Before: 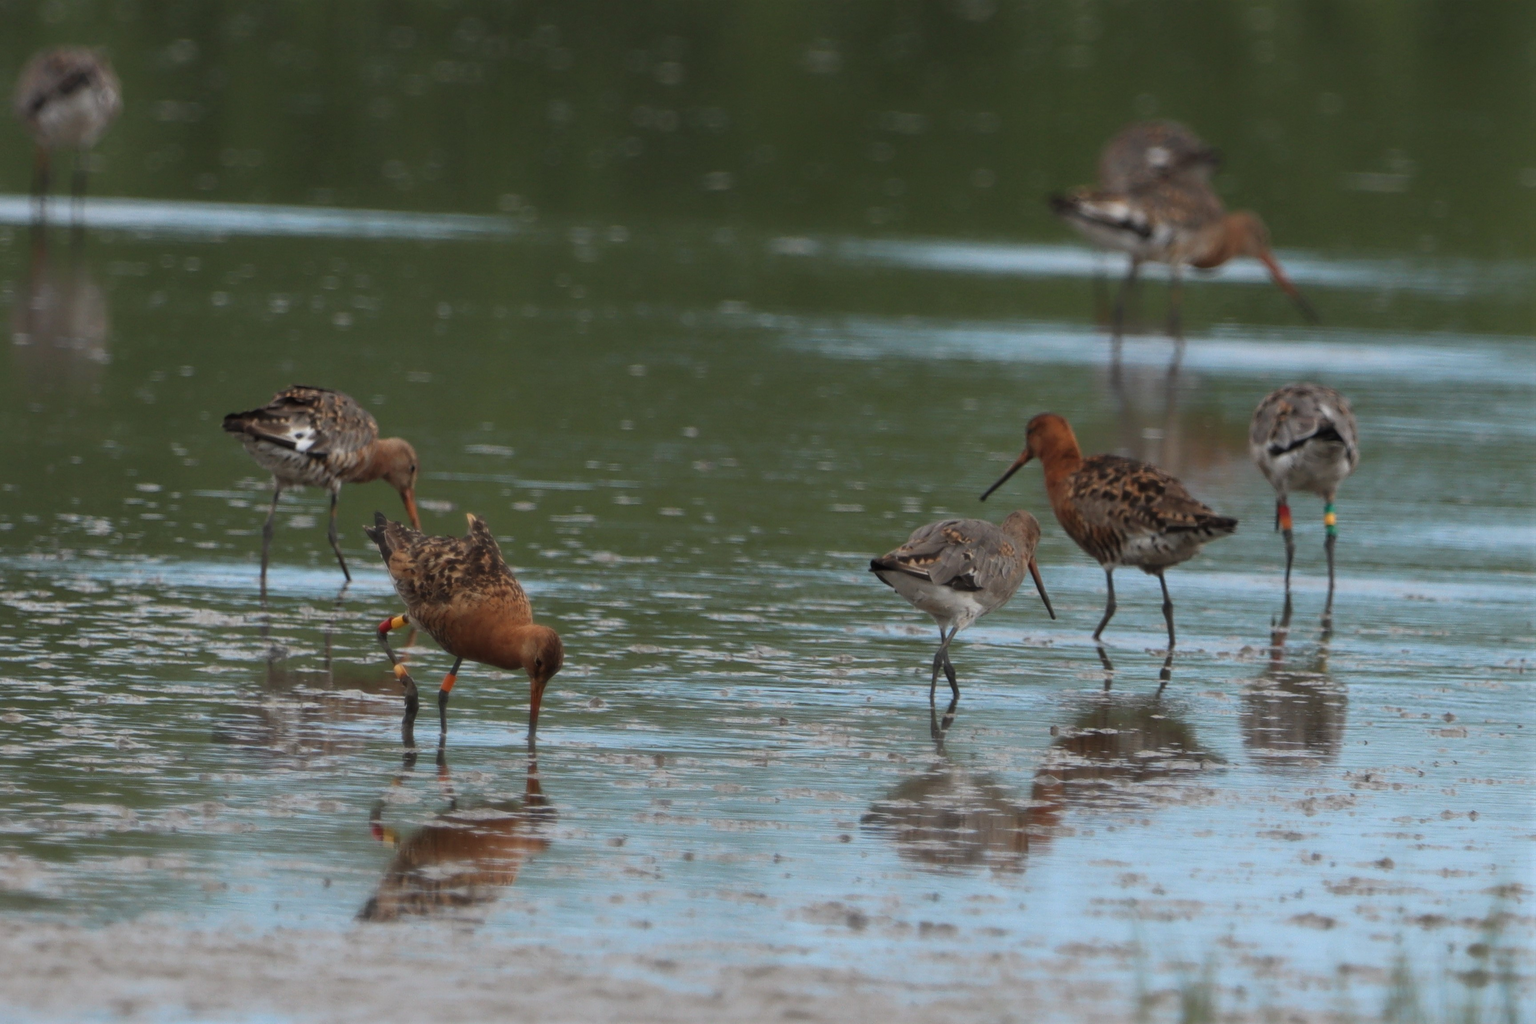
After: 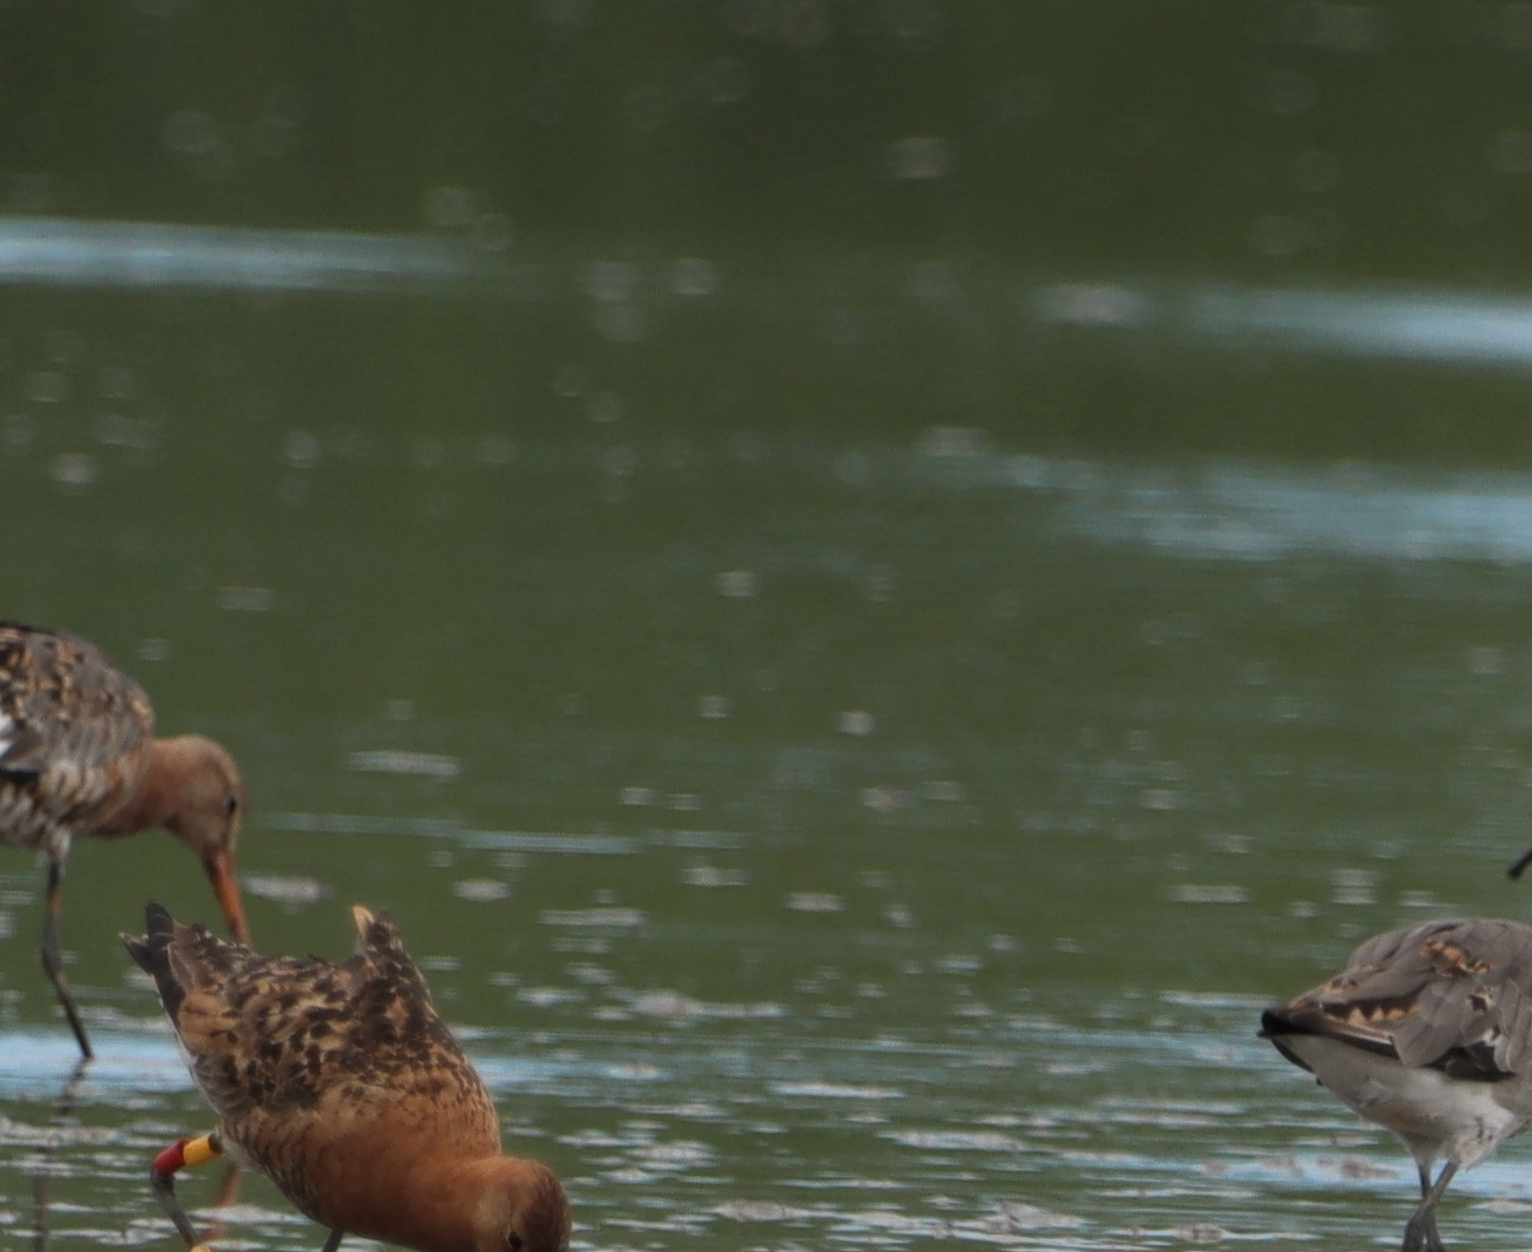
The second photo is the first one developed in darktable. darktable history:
crop: left 20.185%, top 10.839%, right 35.47%, bottom 34.786%
